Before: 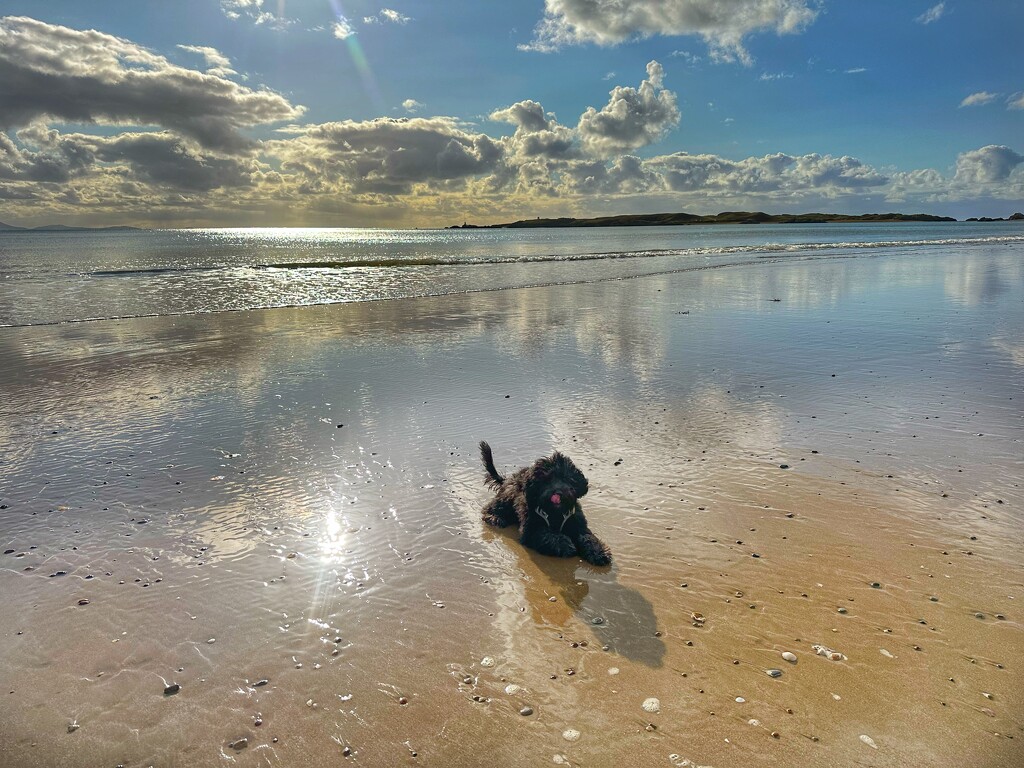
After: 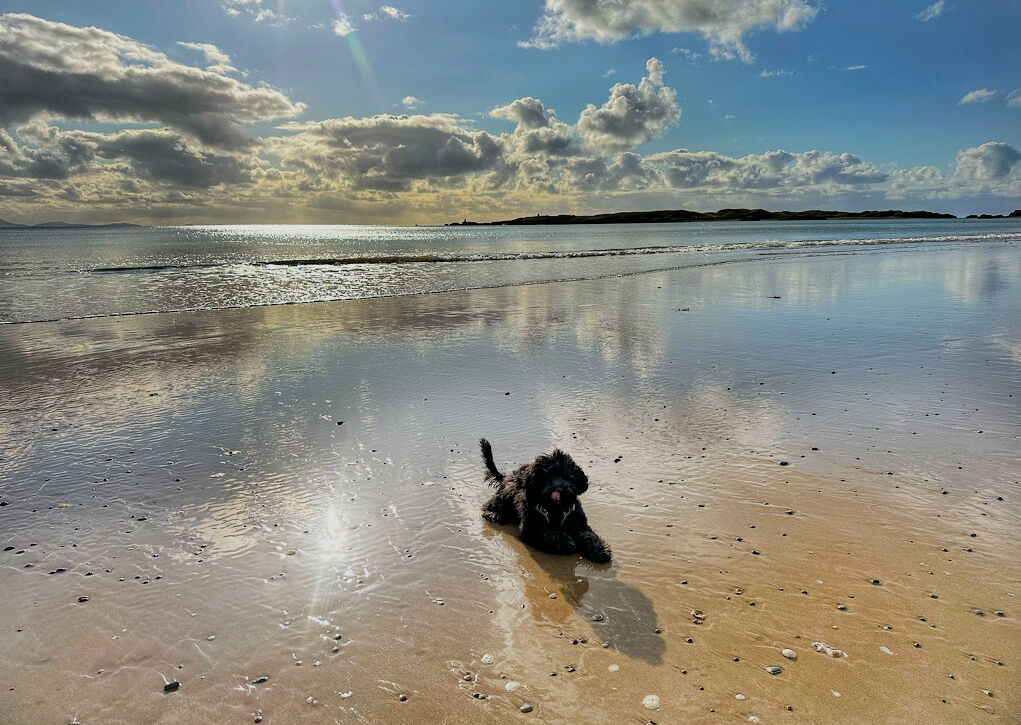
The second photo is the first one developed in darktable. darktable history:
crop: top 0.446%, right 0.265%, bottom 5.043%
filmic rgb: black relative exposure -5.13 EV, white relative exposure 3.96 EV, hardness 2.89, contrast 1.19, highlights saturation mix -29.82%
